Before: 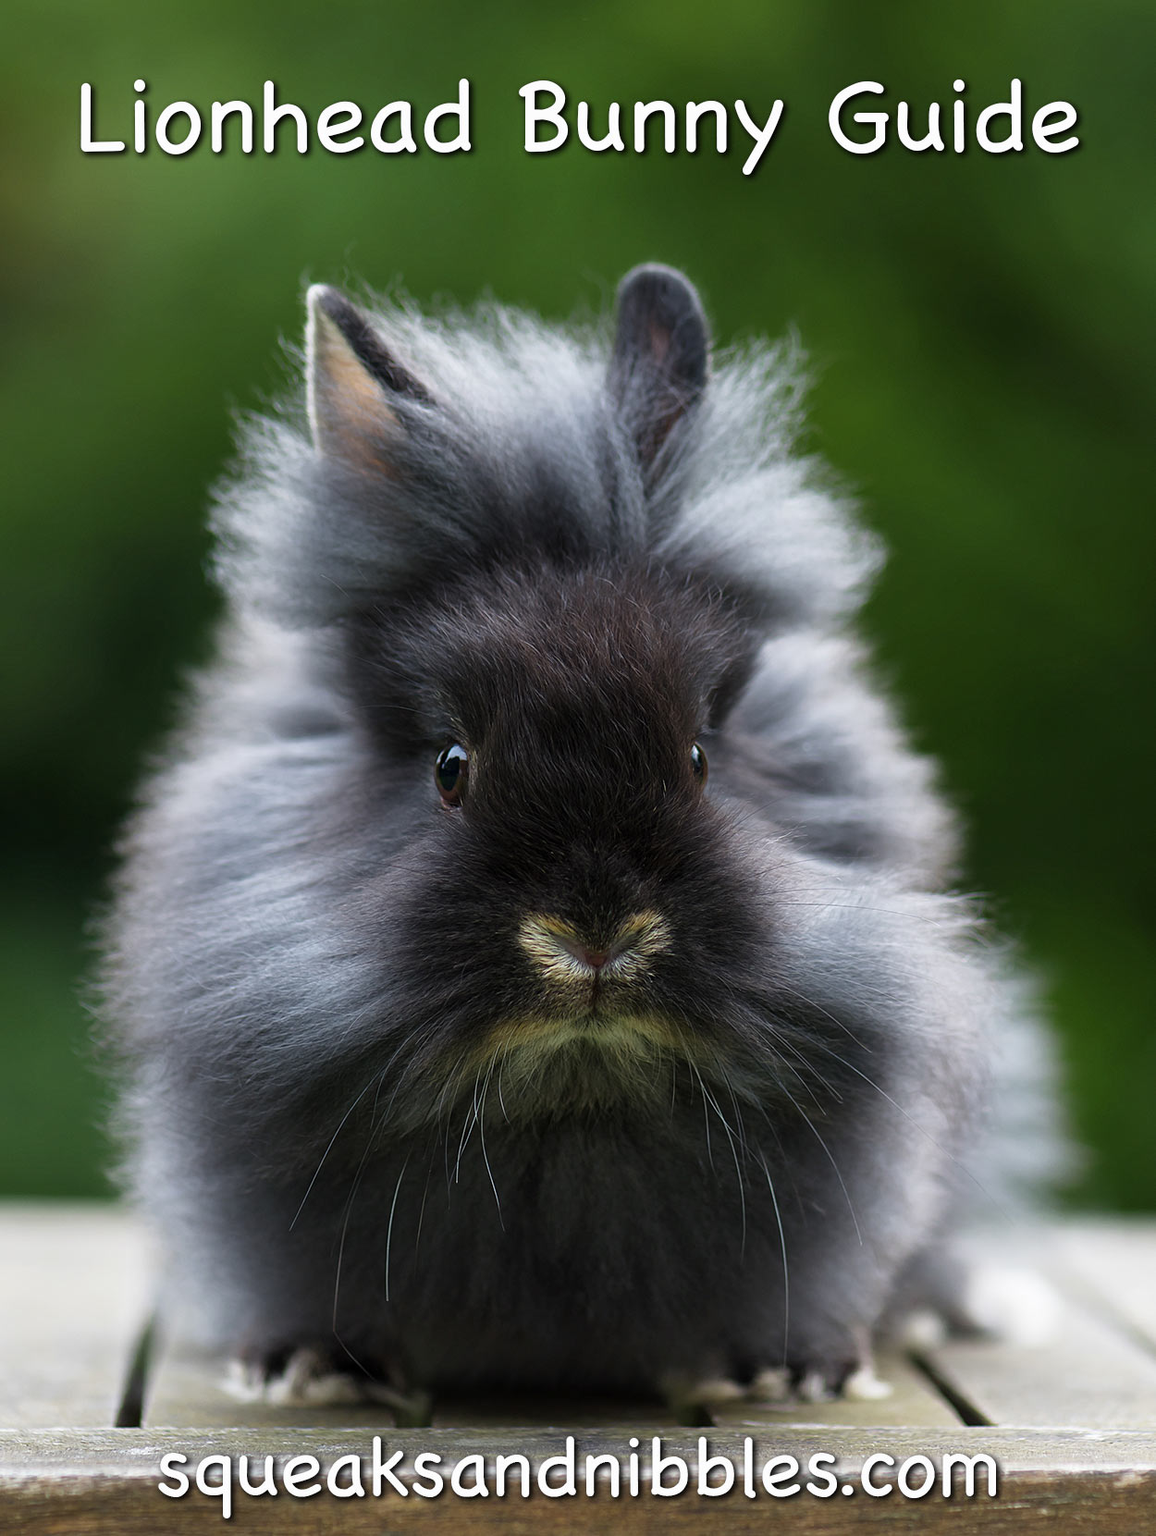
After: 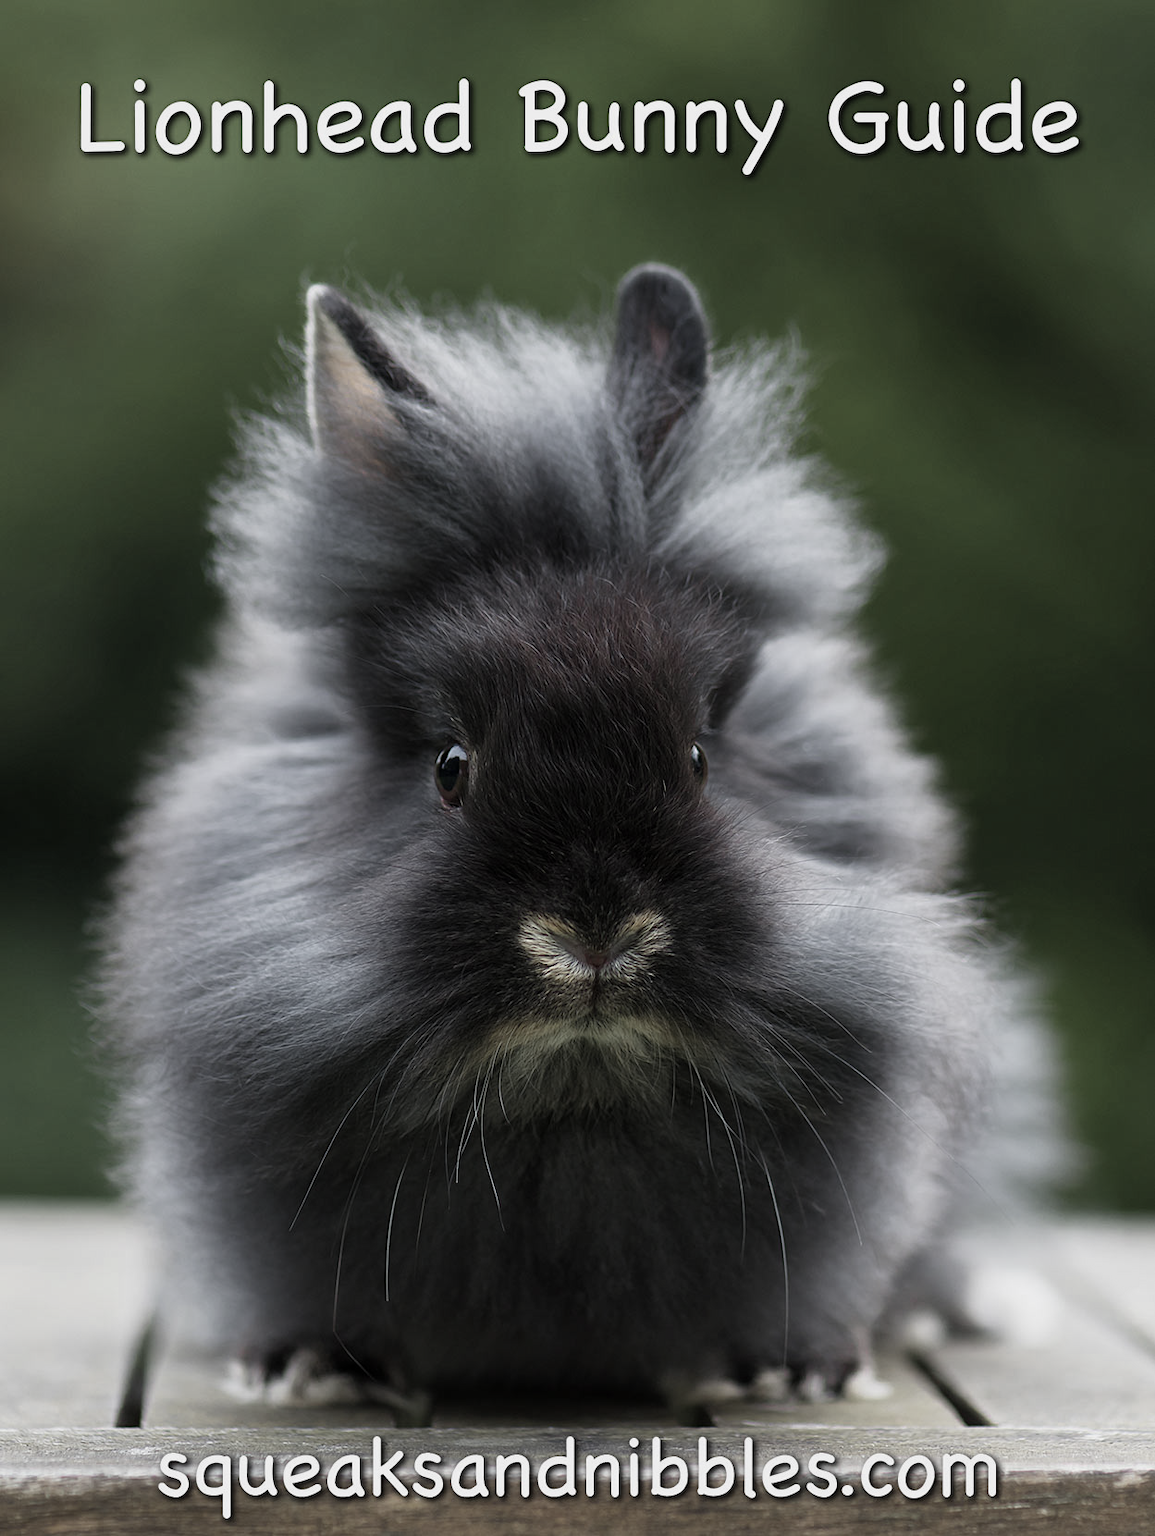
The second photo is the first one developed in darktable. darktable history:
color zones: curves: ch0 [(0, 0.6) (0.129, 0.585) (0.193, 0.596) (0.429, 0.5) (0.571, 0.5) (0.714, 0.5) (0.857, 0.5) (1, 0.6)]; ch1 [(0, 0.453) (0.112, 0.245) (0.213, 0.252) (0.429, 0.233) (0.571, 0.231) (0.683, 0.242) (0.857, 0.296) (1, 0.453)]
exposure: exposure -0.207 EV, compensate highlight preservation false
